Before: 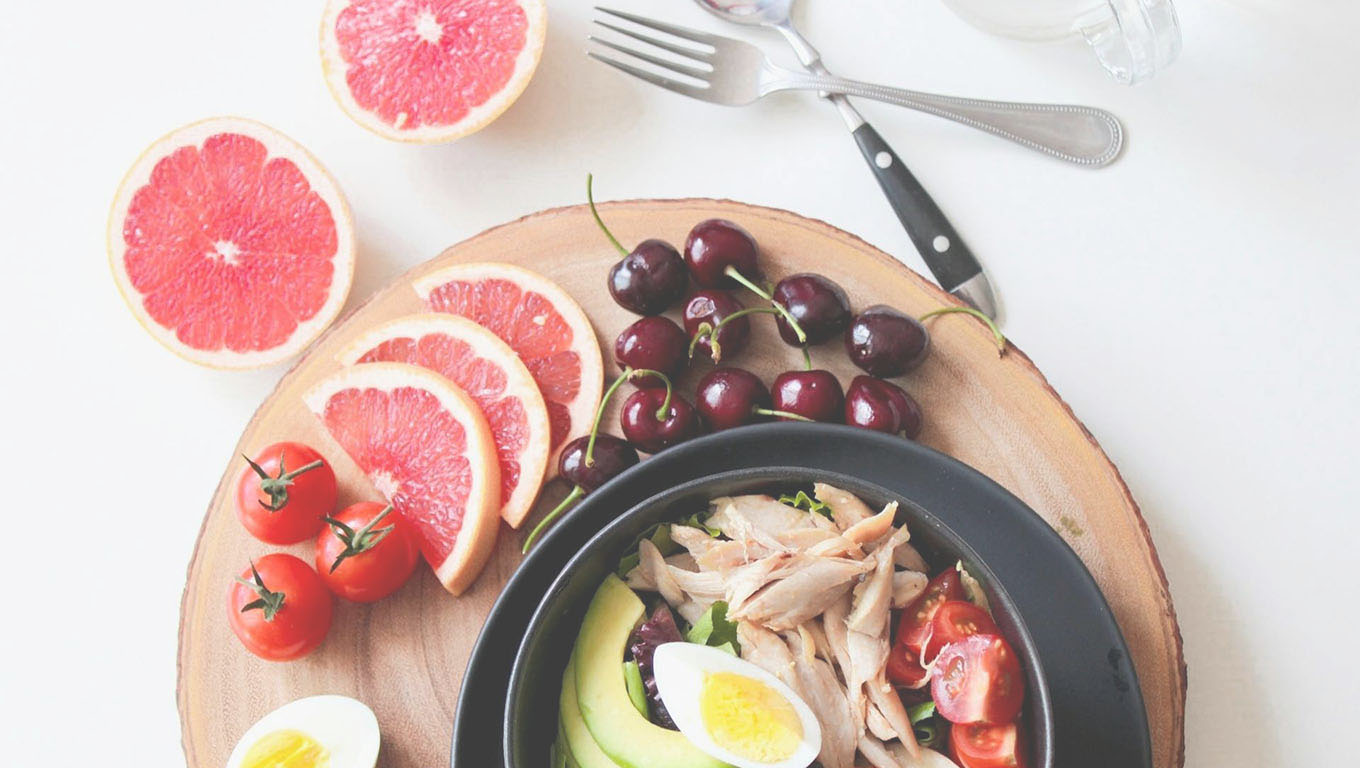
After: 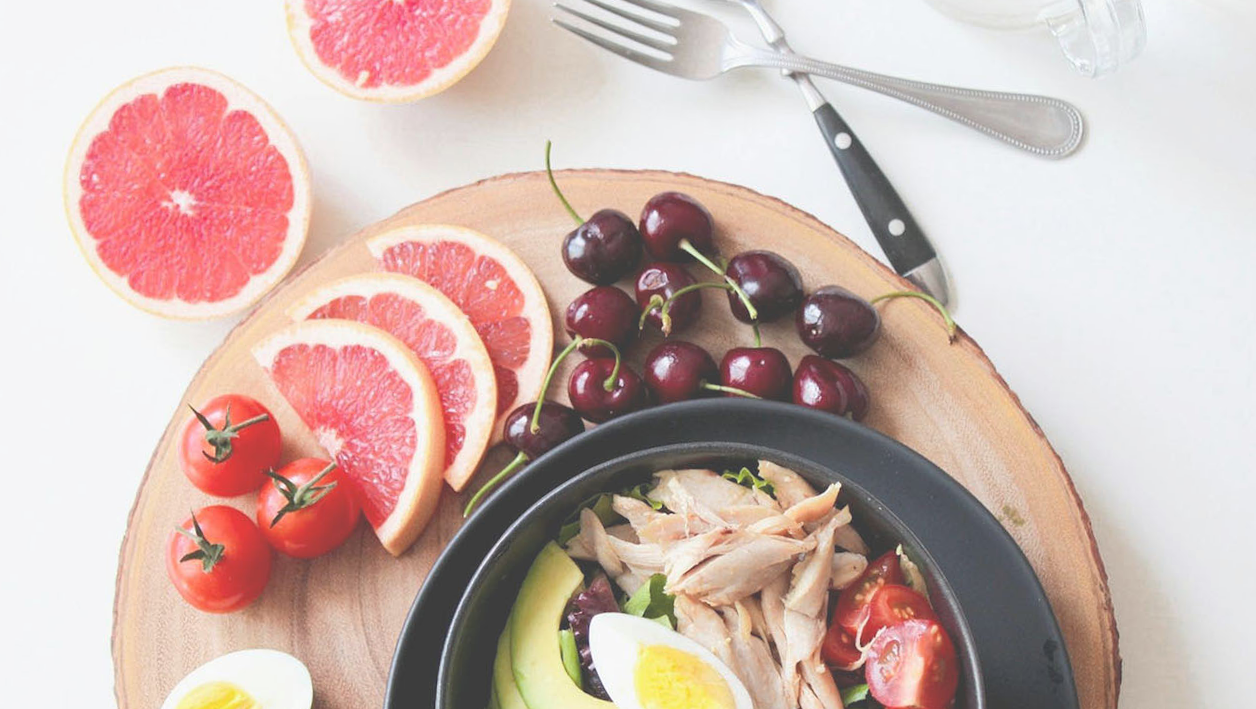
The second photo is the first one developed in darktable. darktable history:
exposure: compensate highlight preservation false
crop and rotate: angle -2.71°
